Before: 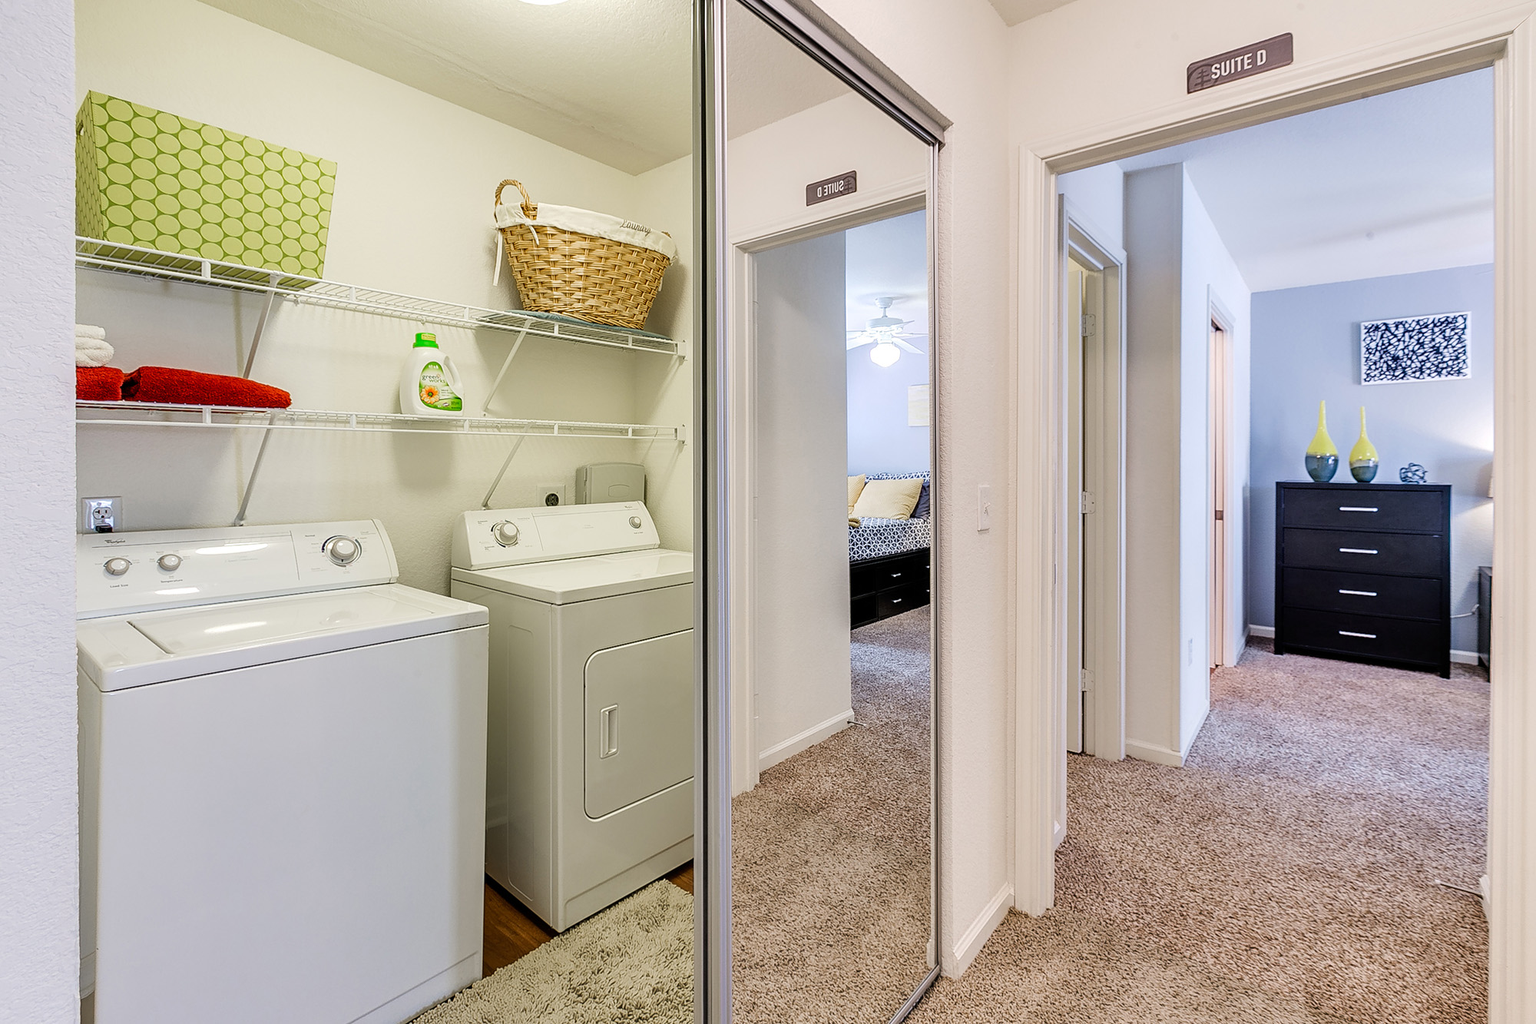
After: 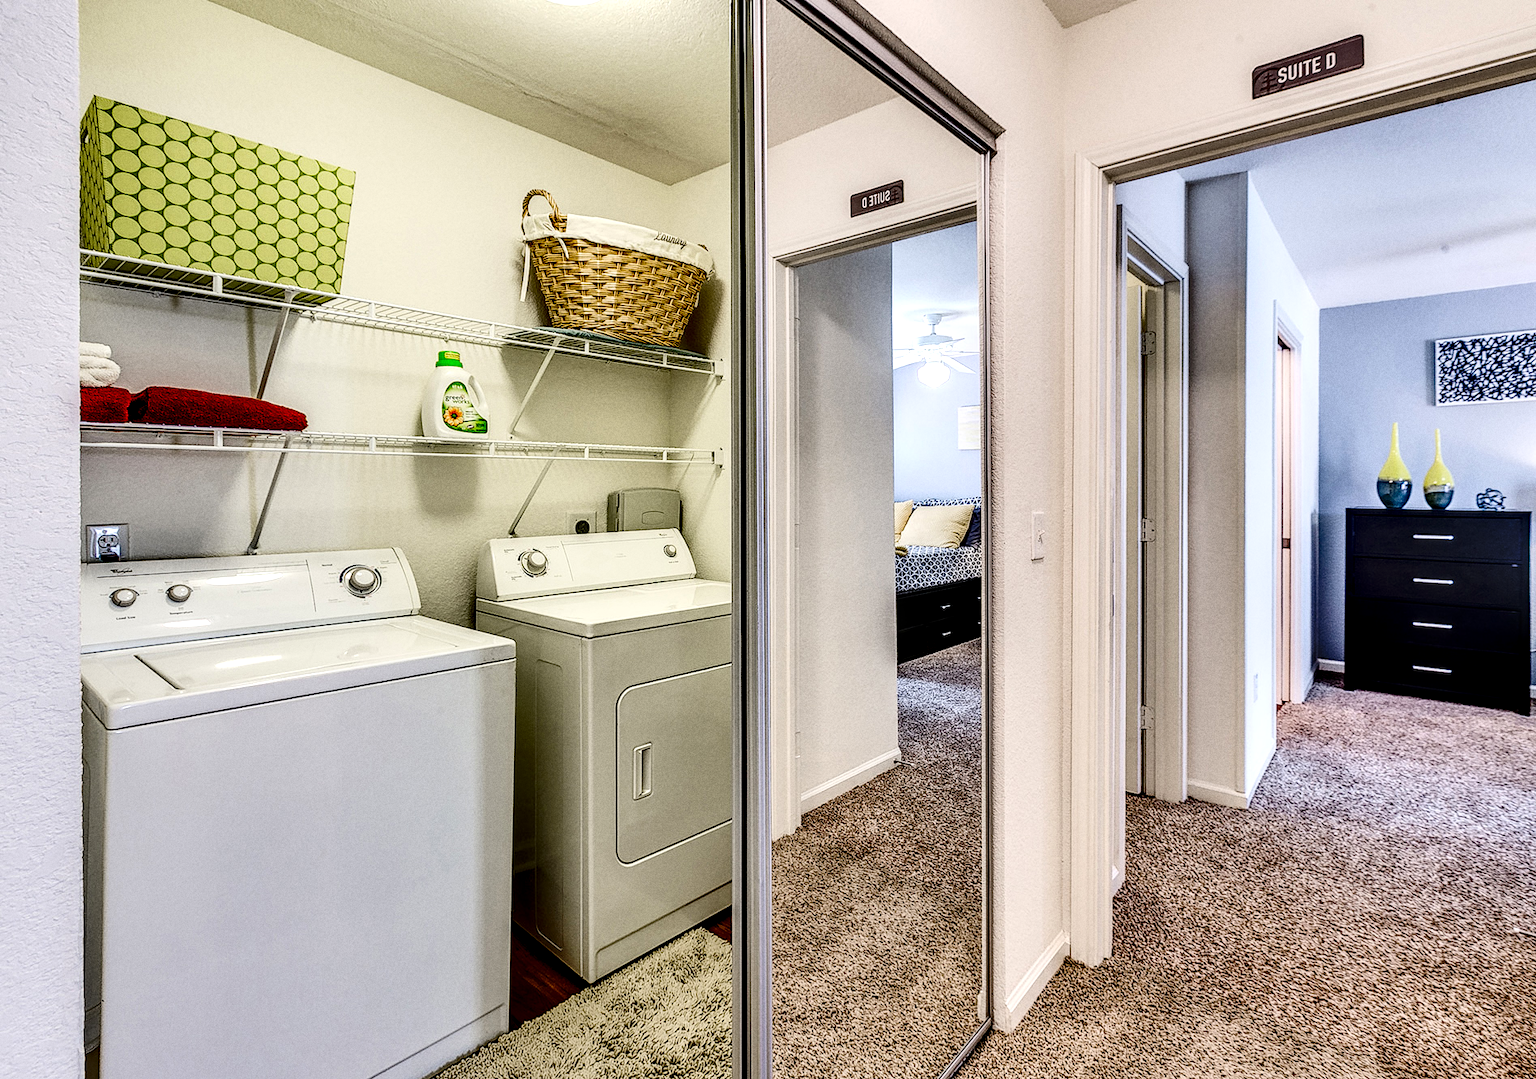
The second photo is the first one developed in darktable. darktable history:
grain: coarseness 0.47 ISO
crop and rotate: right 5.167%
contrast brightness saturation: contrast 0.28
base curve: curves: ch0 [(0, 0) (0.073, 0.04) (0.157, 0.139) (0.492, 0.492) (0.758, 0.758) (1, 1)], preserve colors none
shadows and highlights: low approximation 0.01, soften with gaussian
local contrast: detail 154%
